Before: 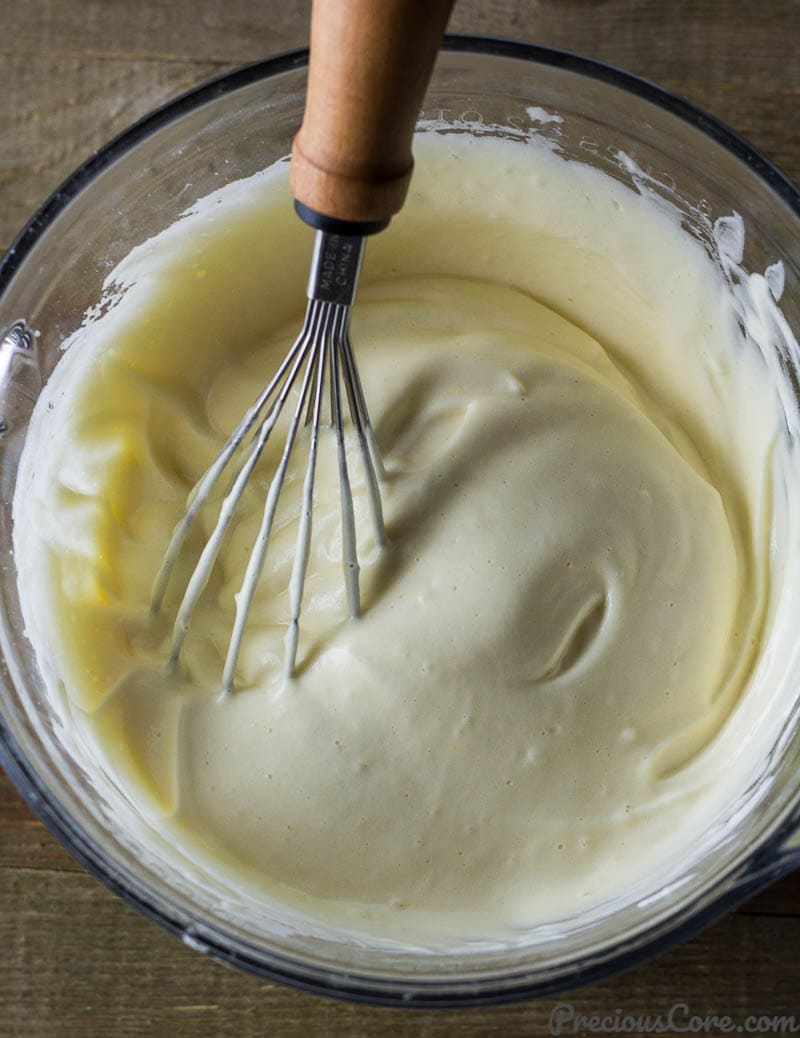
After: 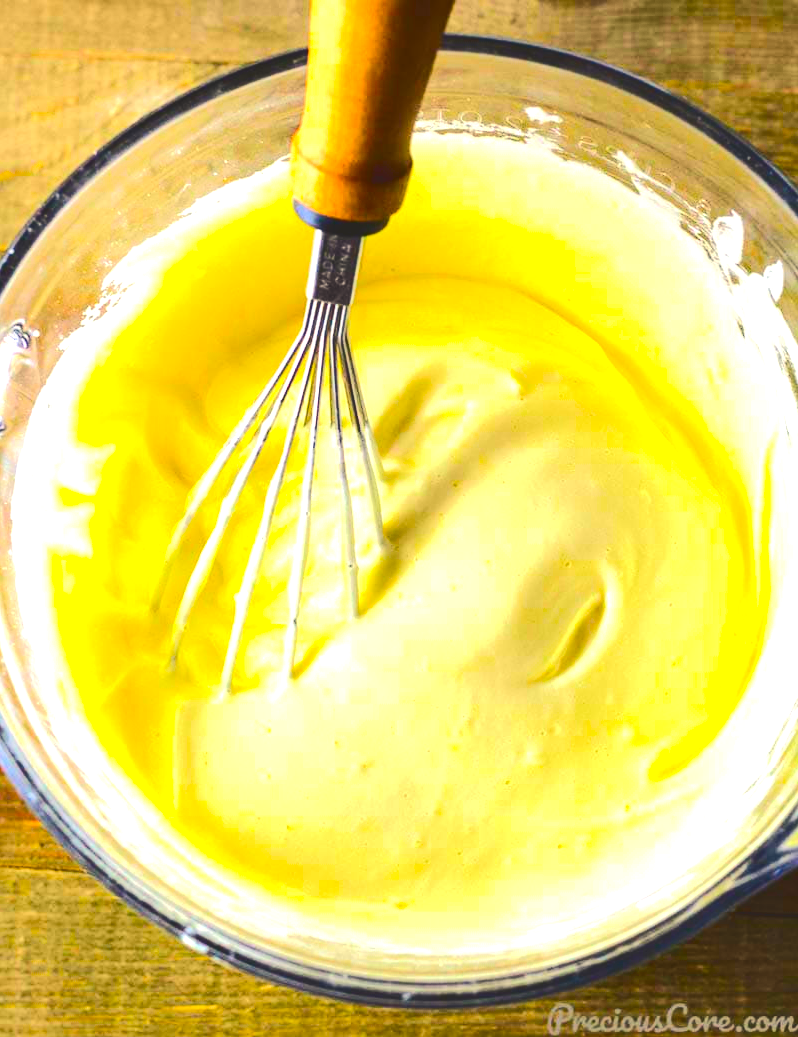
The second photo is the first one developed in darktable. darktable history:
crop: left 0.184%
contrast brightness saturation: saturation 0.183
tone equalizer: on, module defaults
color correction: highlights a* 2.47, highlights b* 23.07
exposure: black level correction 0.001, exposure 1.726 EV, compensate exposure bias true, compensate highlight preservation false
tone curve: curves: ch0 [(0, 0) (0.003, 0.13) (0.011, 0.13) (0.025, 0.134) (0.044, 0.136) (0.069, 0.139) (0.1, 0.144) (0.136, 0.151) (0.177, 0.171) (0.224, 0.2) (0.277, 0.247) (0.335, 0.318) (0.399, 0.412) (0.468, 0.536) (0.543, 0.659) (0.623, 0.746) (0.709, 0.812) (0.801, 0.871) (0.898, 0.915) (1, 1)], color space Lab, independent channels, preserve colors none
color balance rgb: global offset › luminance 1.472%, perceptual saturation grading › global saturation 98.941%
